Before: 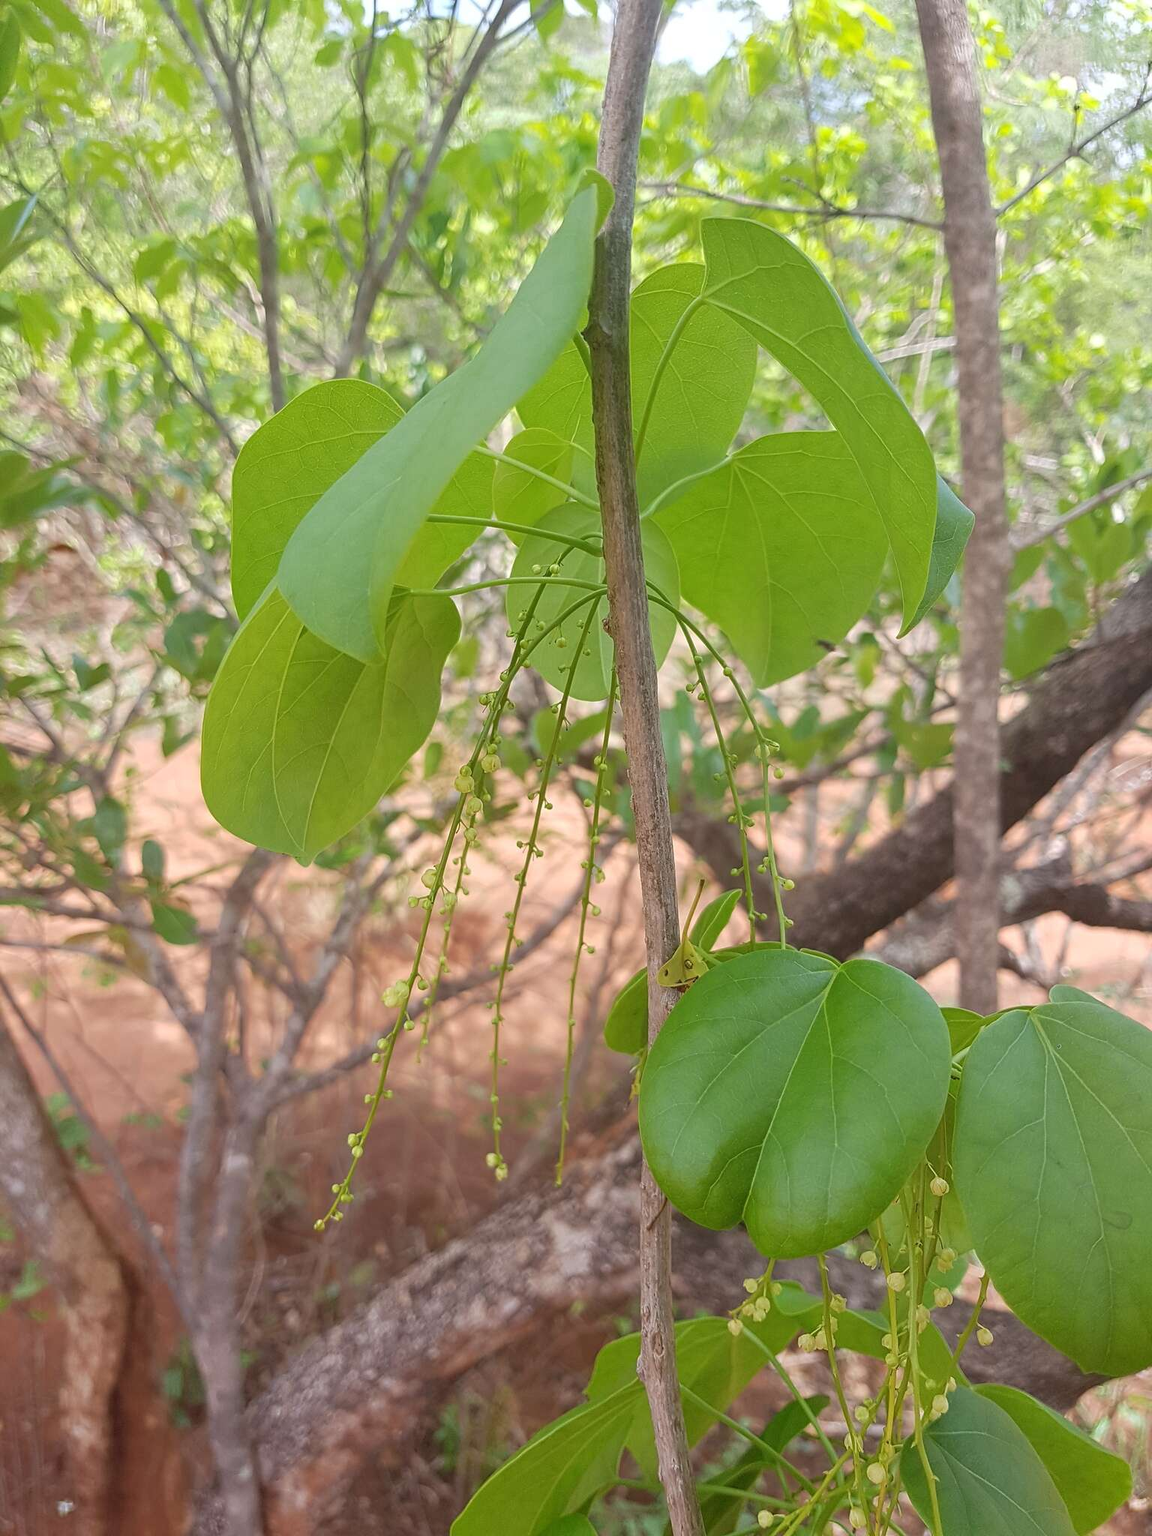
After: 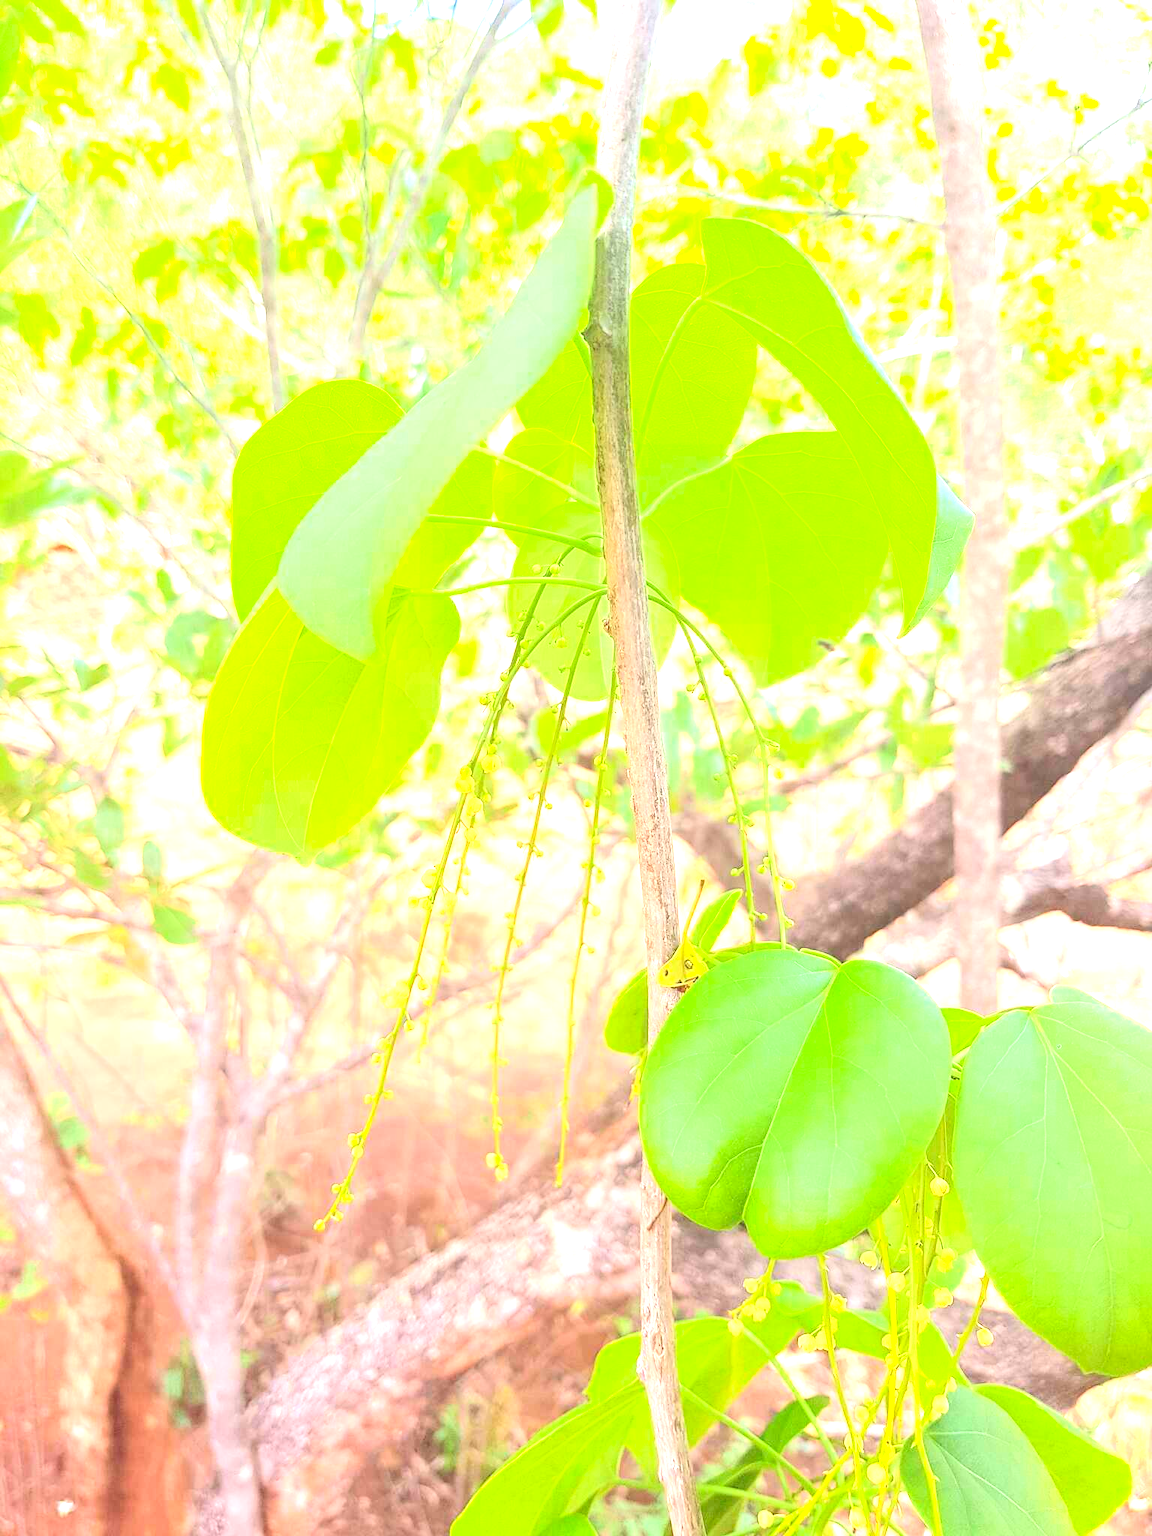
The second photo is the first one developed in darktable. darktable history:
contrast brightness saturation: contrast 0.198, brightness 0.156, saturation 0.217
exposure: black level correction 0, exposure 2 EV, compensate highlight preservation false
